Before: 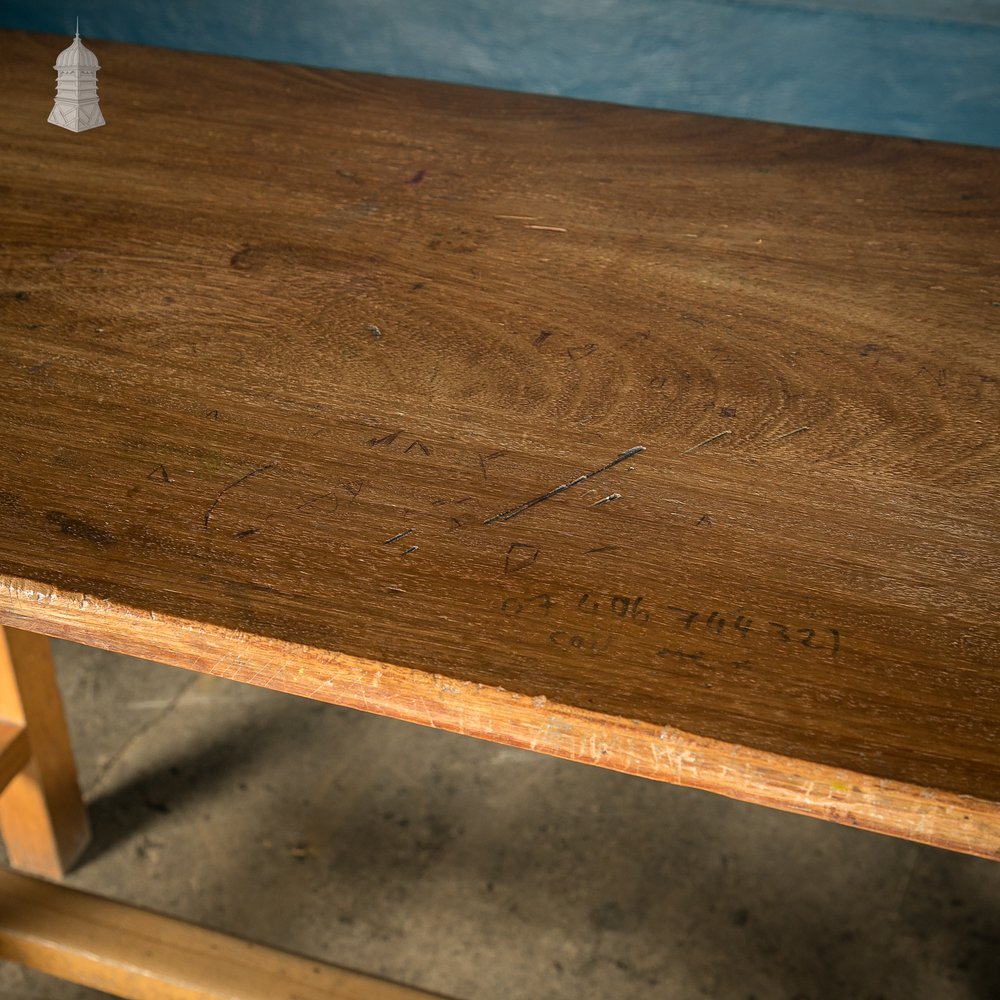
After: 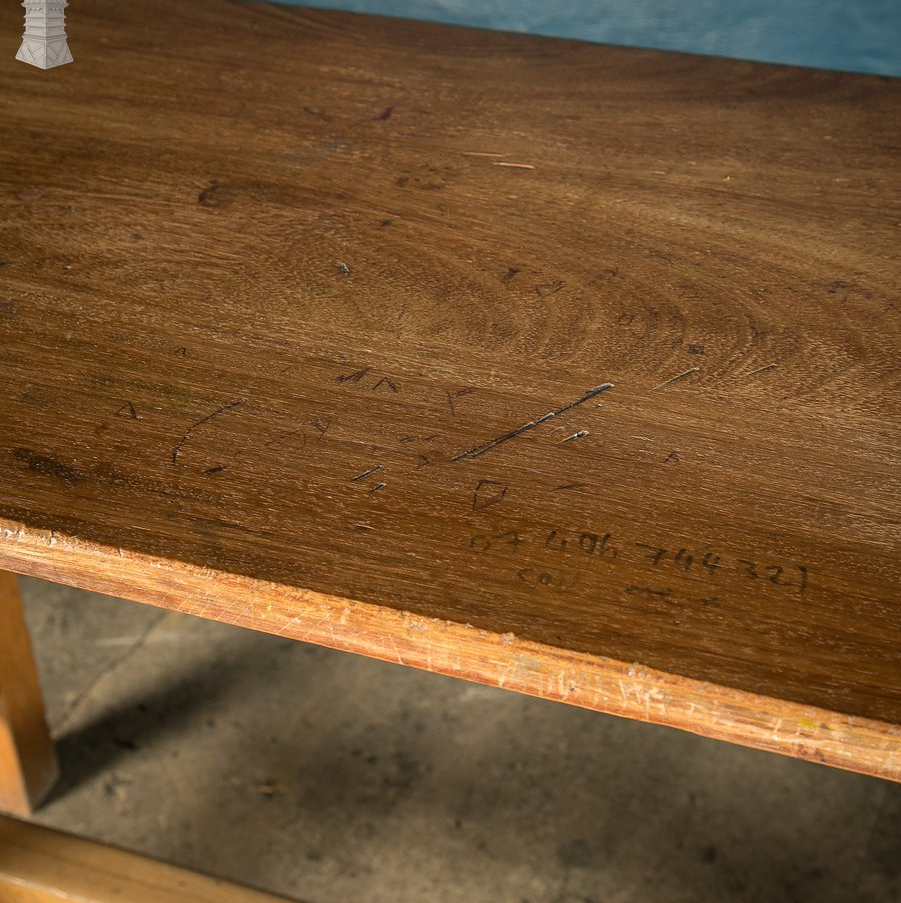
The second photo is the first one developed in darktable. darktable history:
crop: left 3.24%, top 6.369%, right 6.578%, bottom 3.269%
